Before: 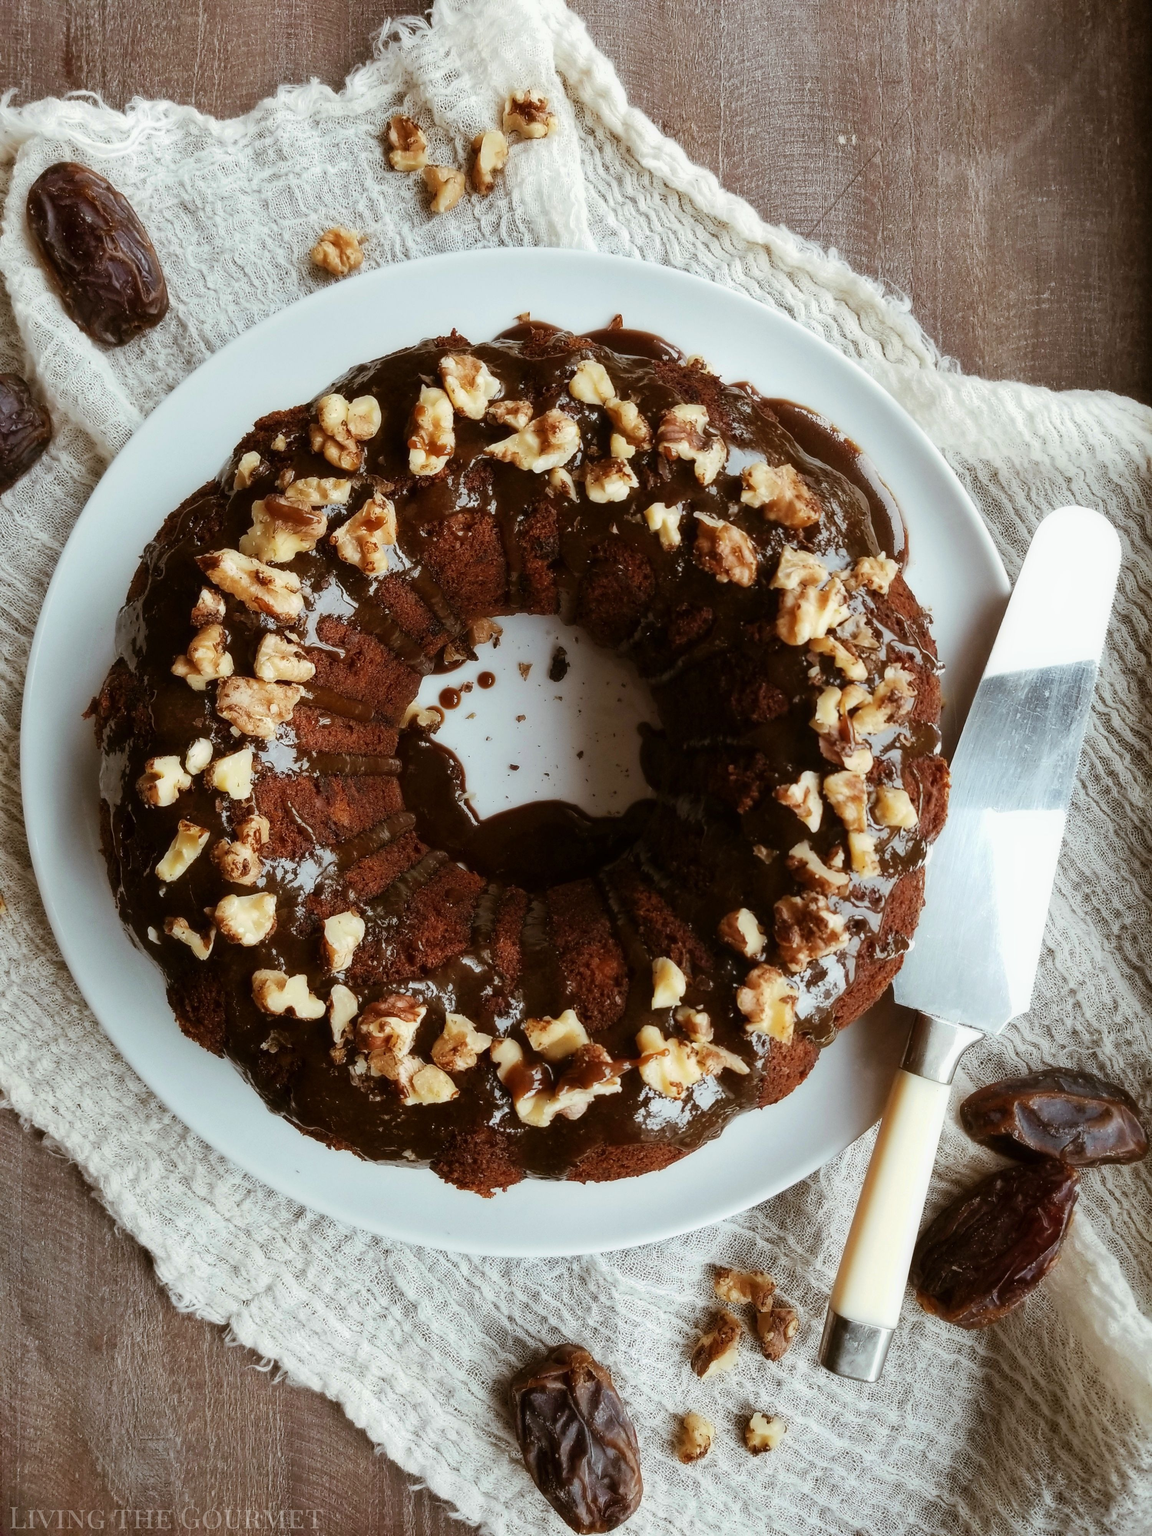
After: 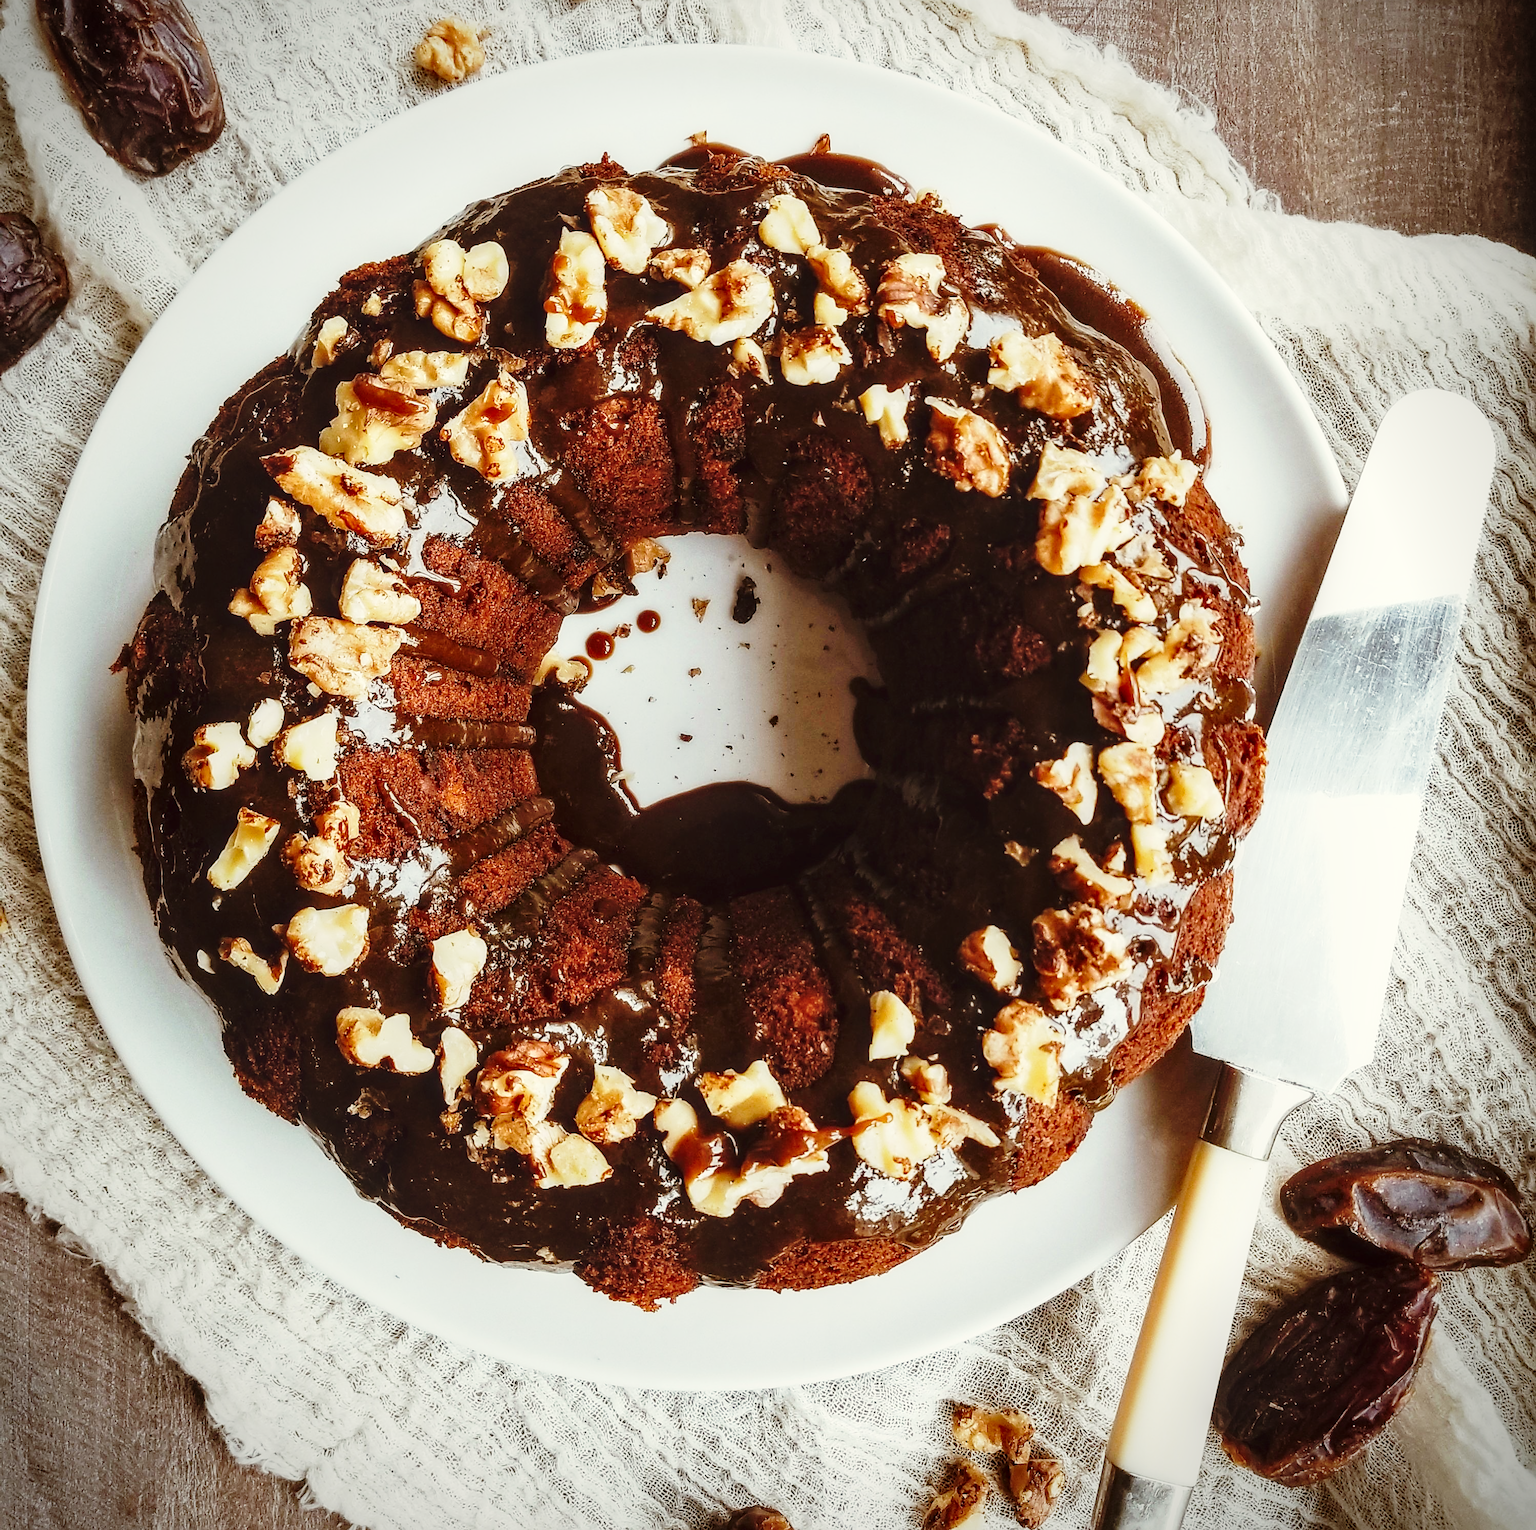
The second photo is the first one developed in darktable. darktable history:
color correction: highlights a* -0.869, highlights b* 4.58, shadows a* 3.58
sharpen: on, module defaults
exposure: exposure 0.127 EV, compensate highlight preservation false
crop: top 13.957%, bottom 11.316%
base curve: curves: ch0 [(0, 0) (0.028, 0.03) (0.121, 0.232) (0.46, 0.748) (0.859, 0.968) (1, 1)], preserve colors none
vignetting: fall-off start 86.51%, brightness -0.585, saturation -0.11, automatic ratio true
local contrast: on, module defaults
